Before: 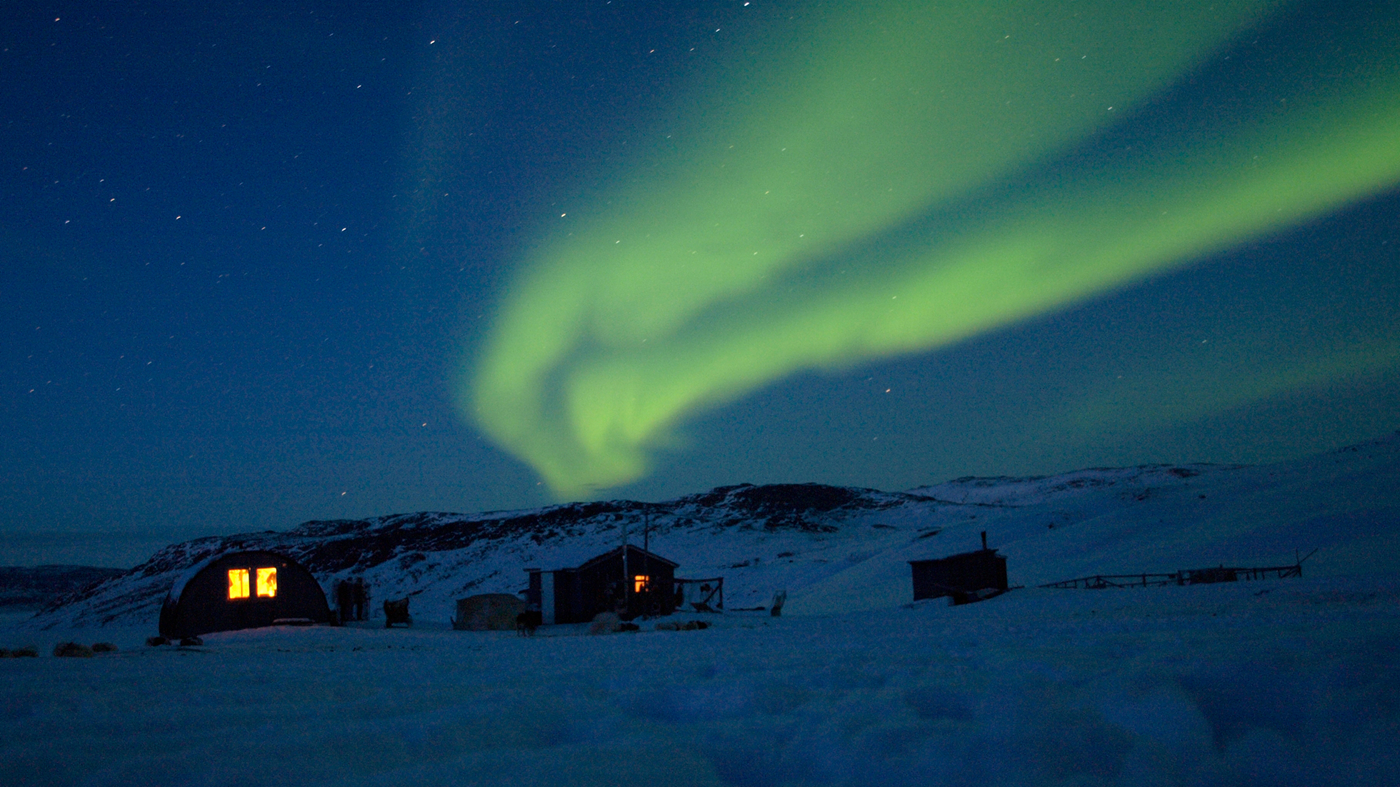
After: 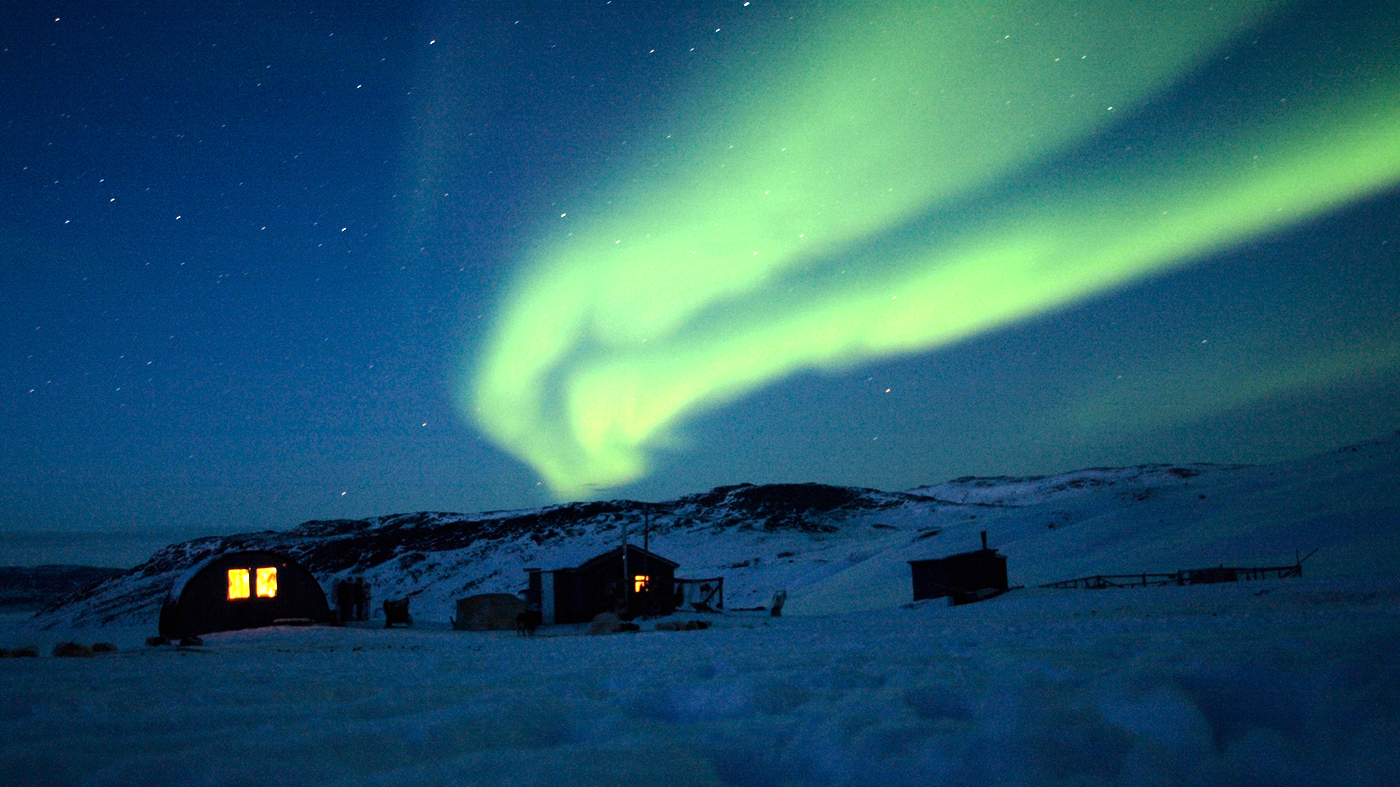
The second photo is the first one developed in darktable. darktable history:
exposure: exposure 0.507 EV, compensate highlight preservation false
tone equalizer: -8 EV -1.08 EV, -7 EV -1.01 EV, -6 EV -0.867 EV, -5 EV -0.578 EV, -3 EV 0.578 EV, -2 EV 0.867 EV, -1 EV 1.01 EV, +0 EV 1.08 EV, edges refinement/feathering 500, mask exposure compensation -1.57 EV, preserve details no
